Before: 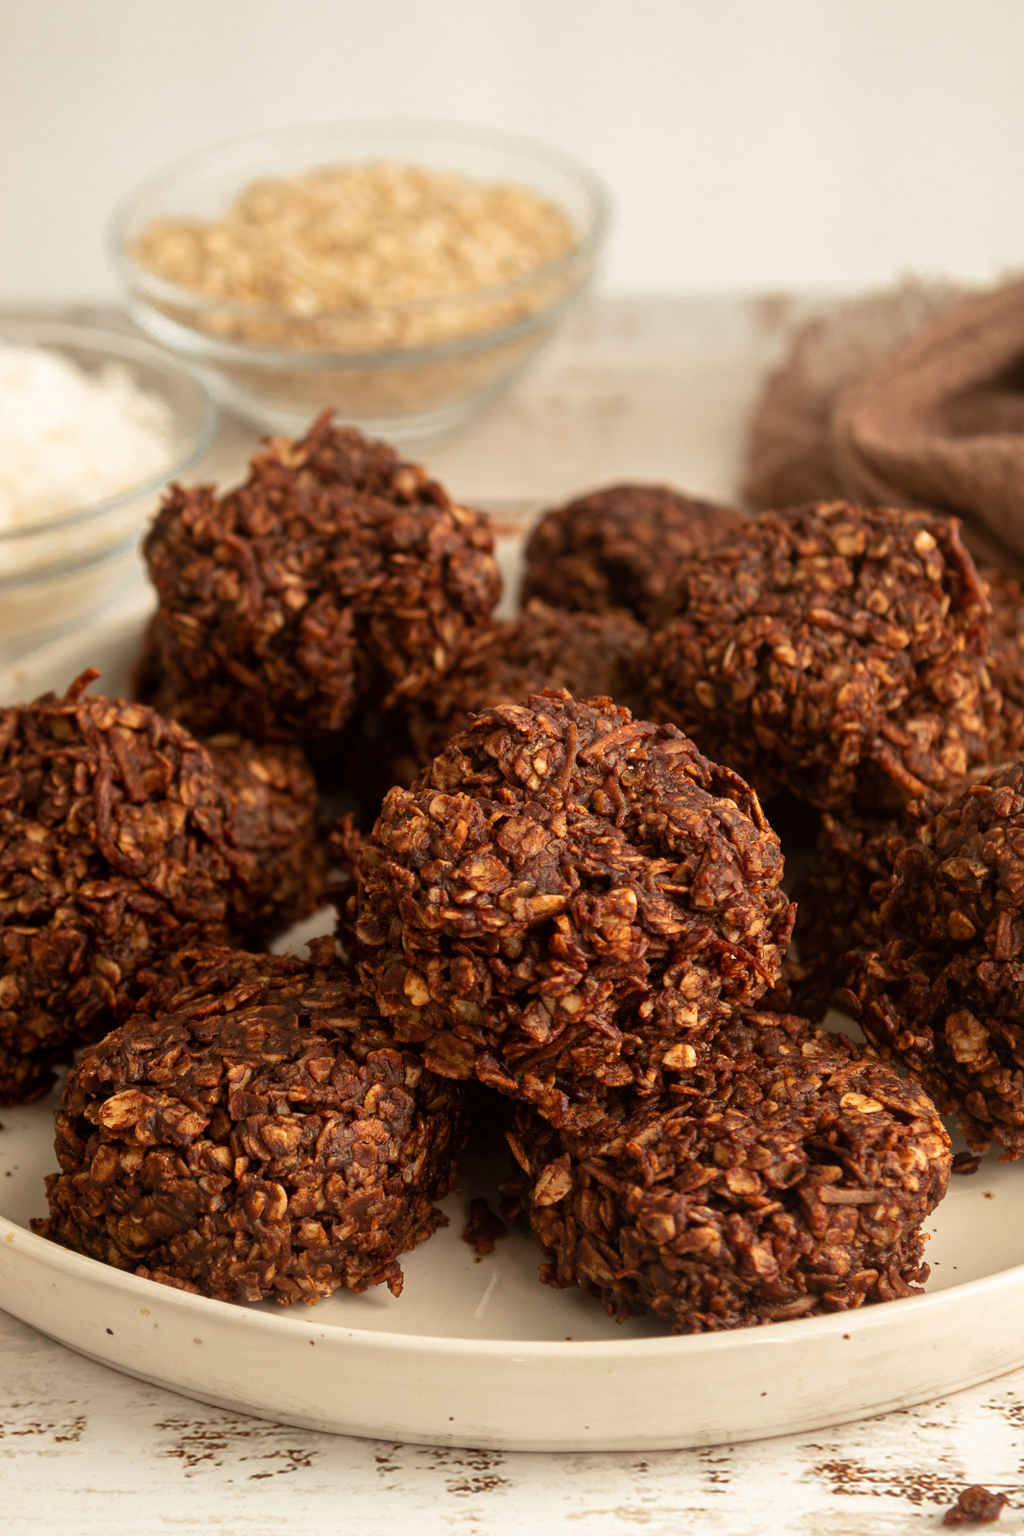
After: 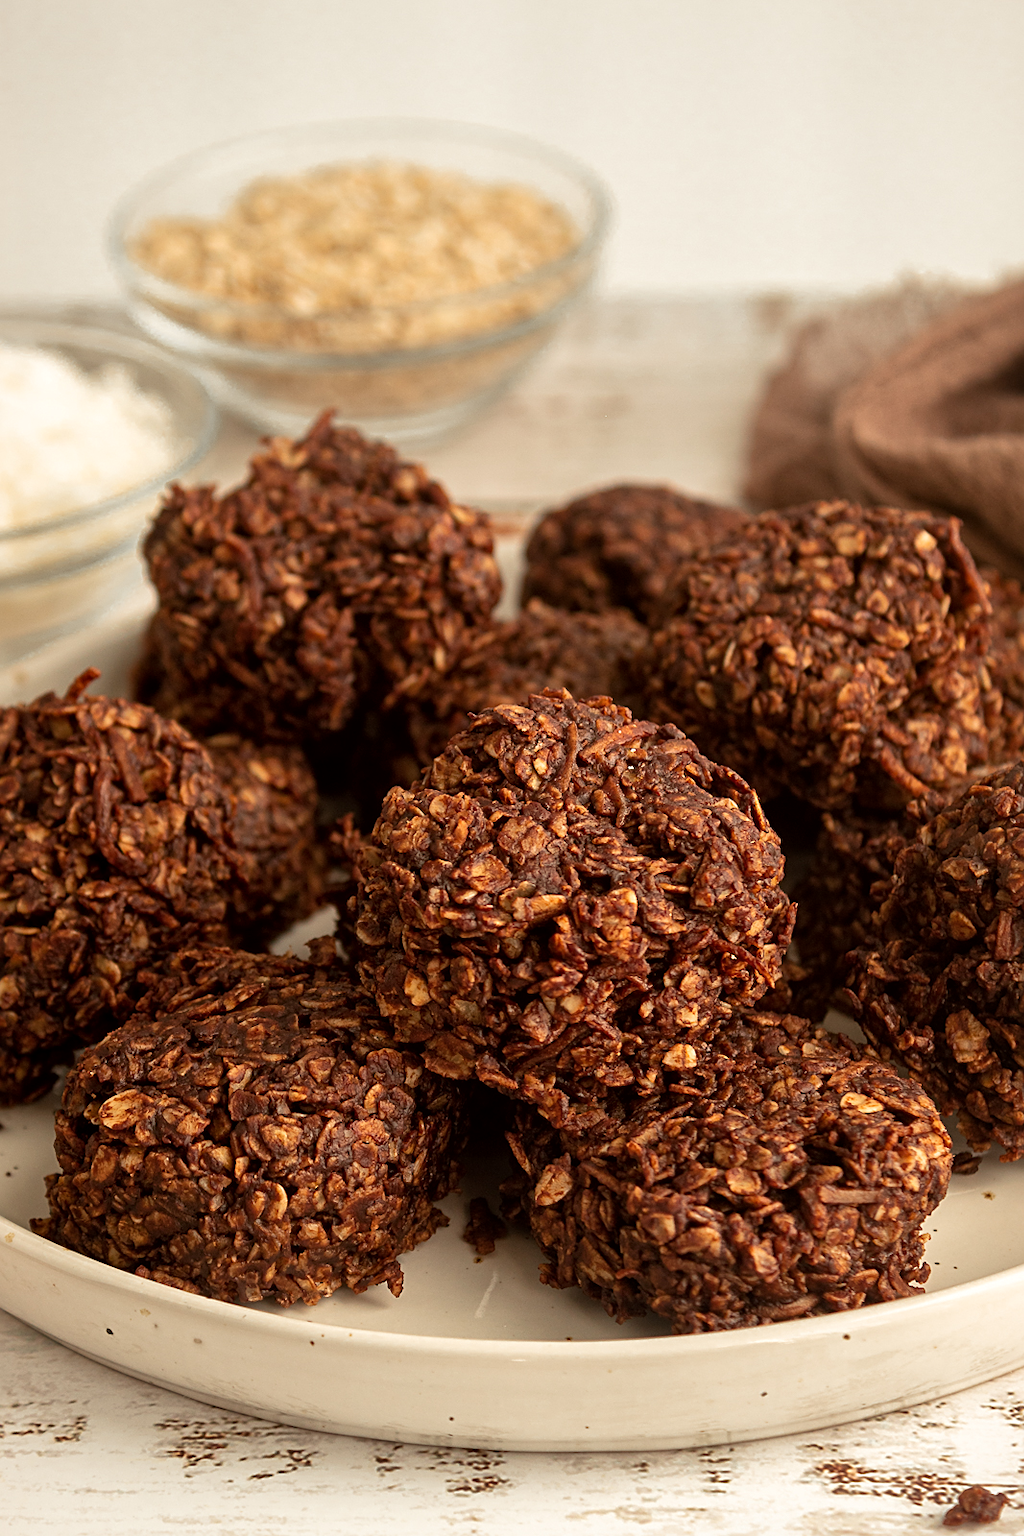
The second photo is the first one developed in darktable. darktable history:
local contrast: mode bilateral grid, contrast 20, coarseness 50, detail 119%, midtone range 0.2
sharpen: on, module defaults
